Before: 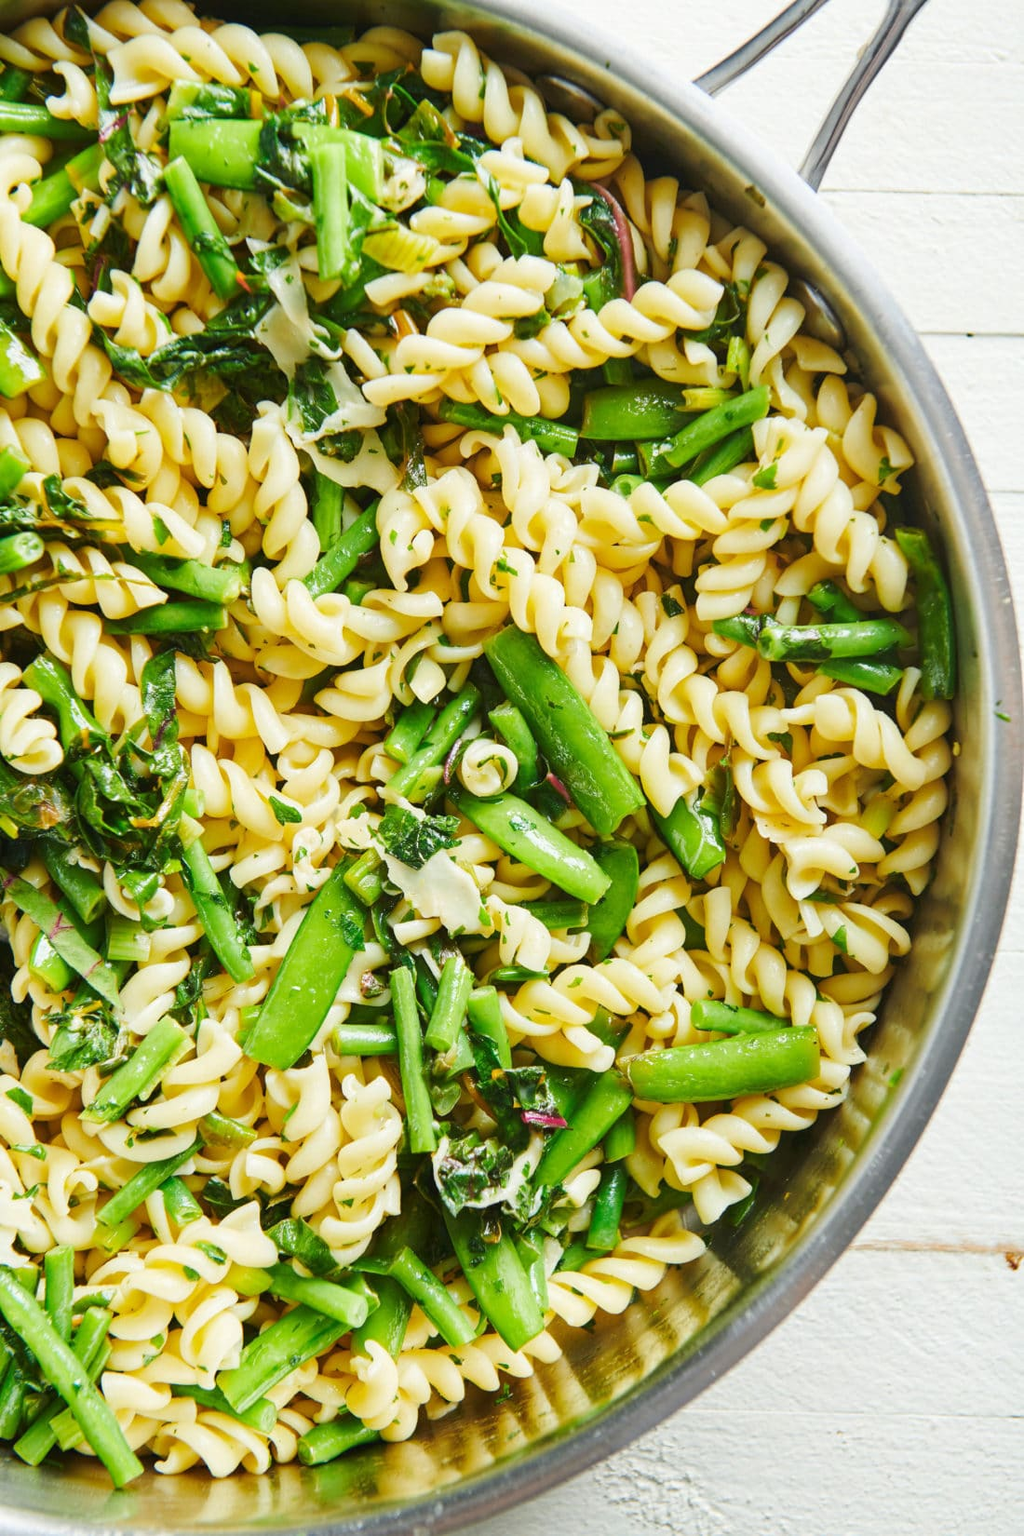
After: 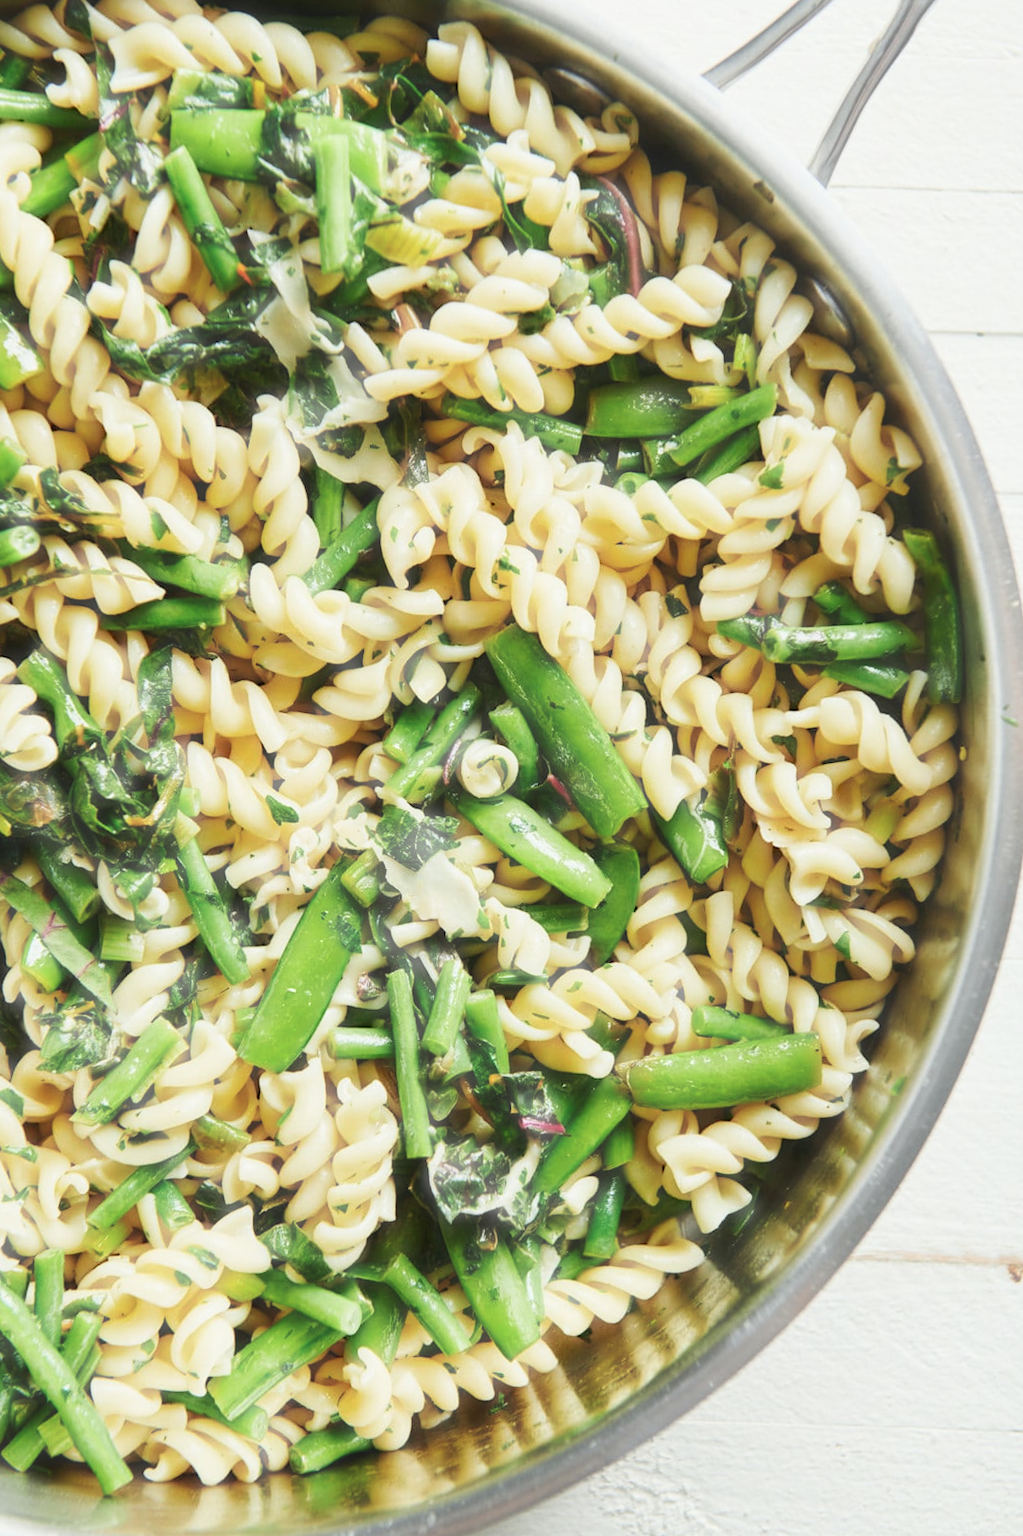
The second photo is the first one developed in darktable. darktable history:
haze removal: strength -0.9, distance 0.225, compatibility mode true, adaptive false
crop and rotate: angle -0.5°
